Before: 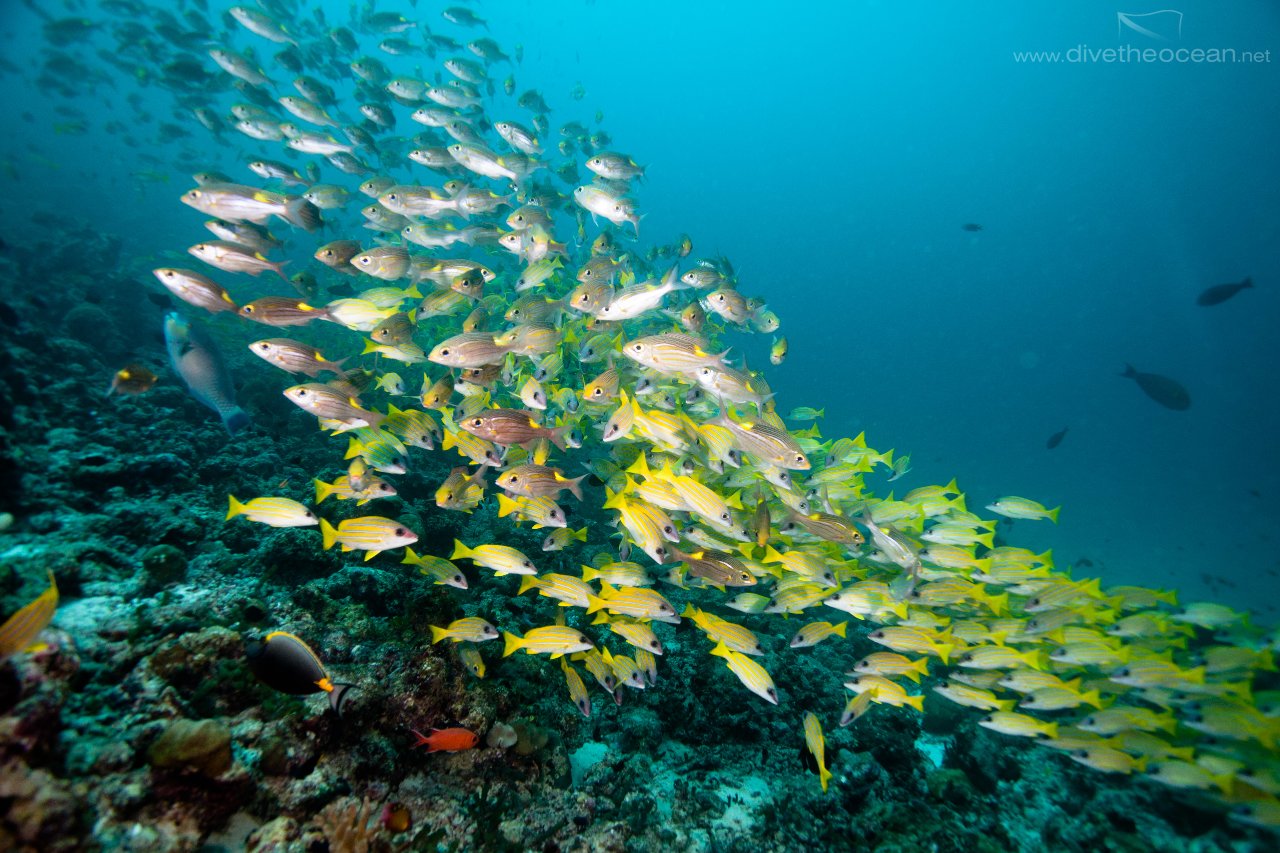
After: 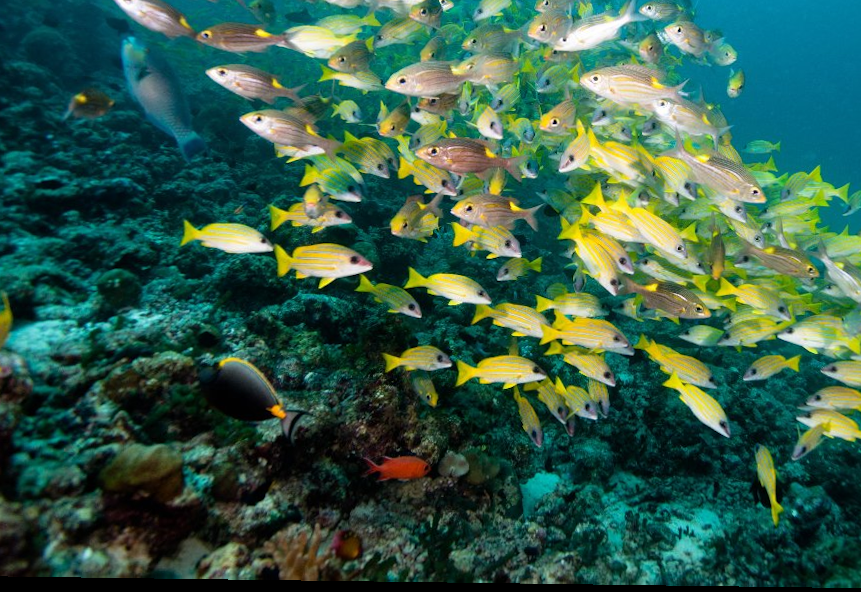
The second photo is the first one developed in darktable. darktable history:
crop and rotate: angle -0.784°, left 3.873%, top 31.969%, right 29.451%
